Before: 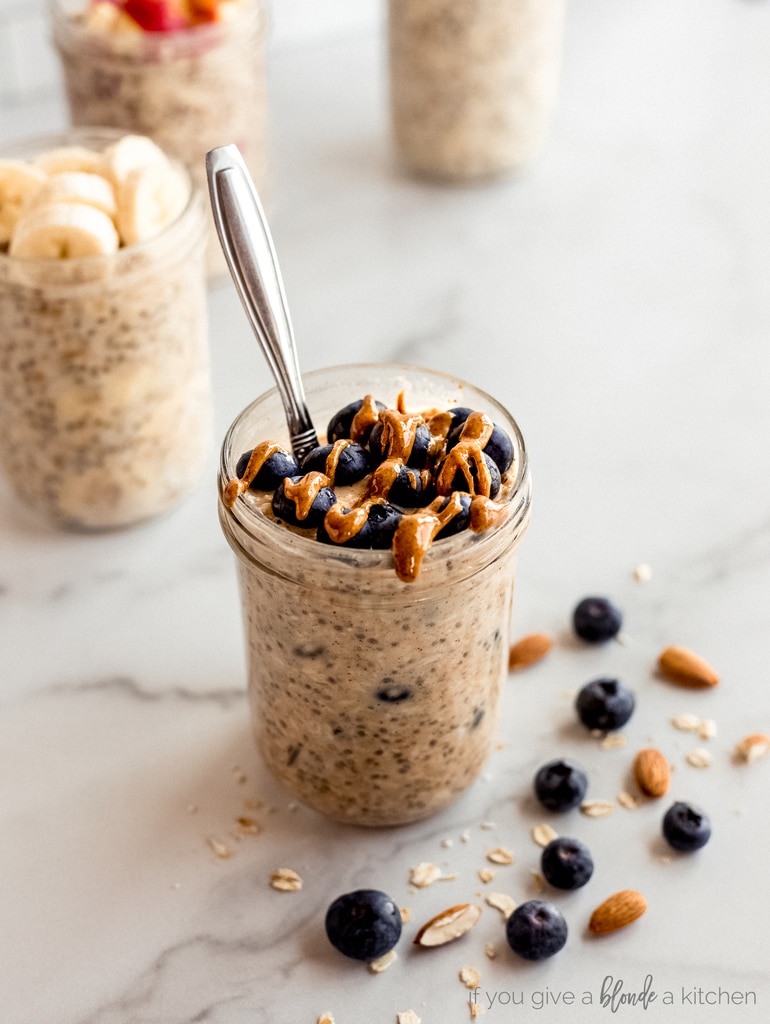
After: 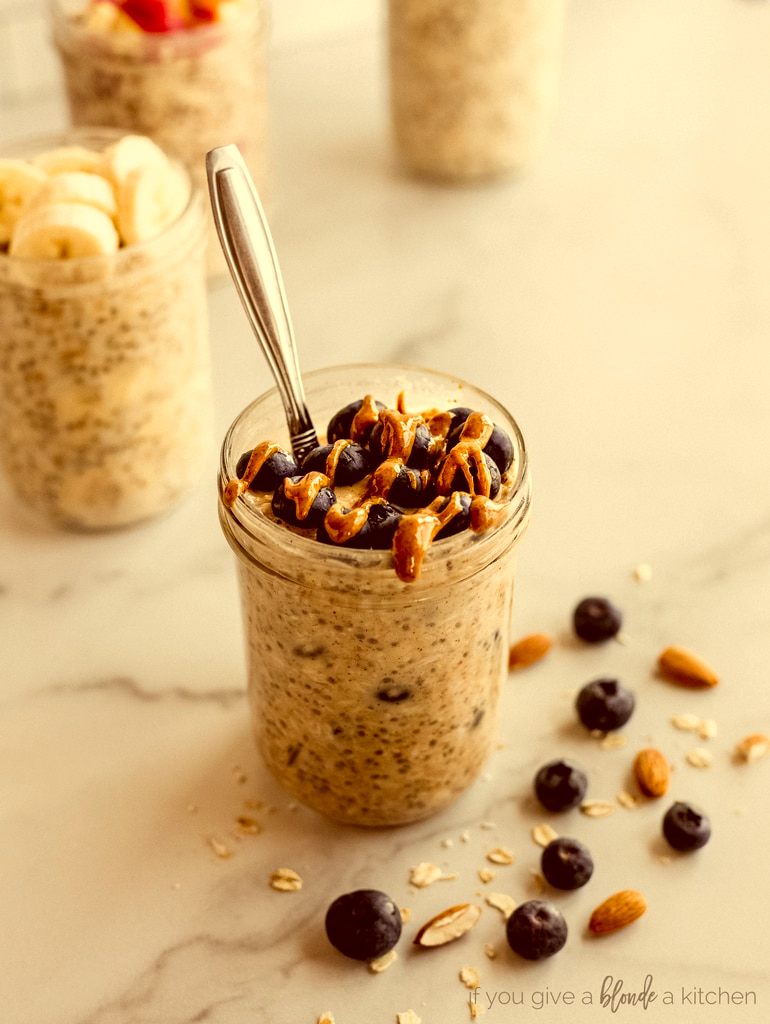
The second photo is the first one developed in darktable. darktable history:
tone equalizer: edges refinement/feathering 500, mask exposure compensation -1.57 EV, preserve details guided filter
base curve: curves: ch0 [(0, 0) (0.989, 0.992)], preserve colors none
color correction: highlights a* 1.22, highlights b* 23.78, shadows a* 16.06, shadows b* 24.93
